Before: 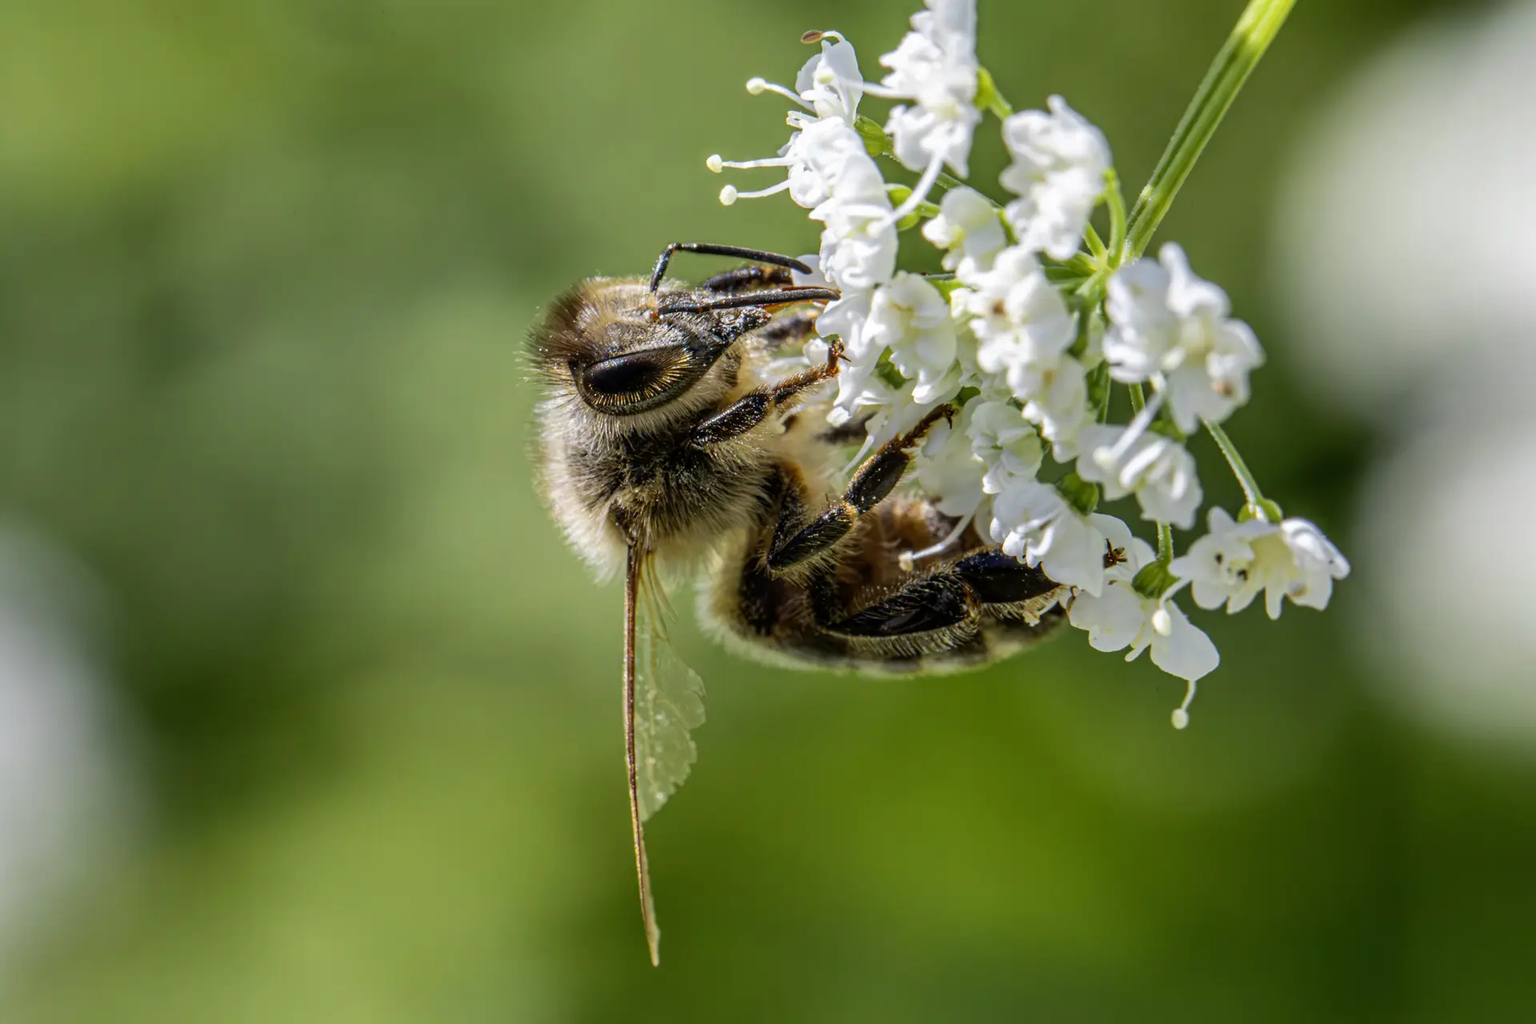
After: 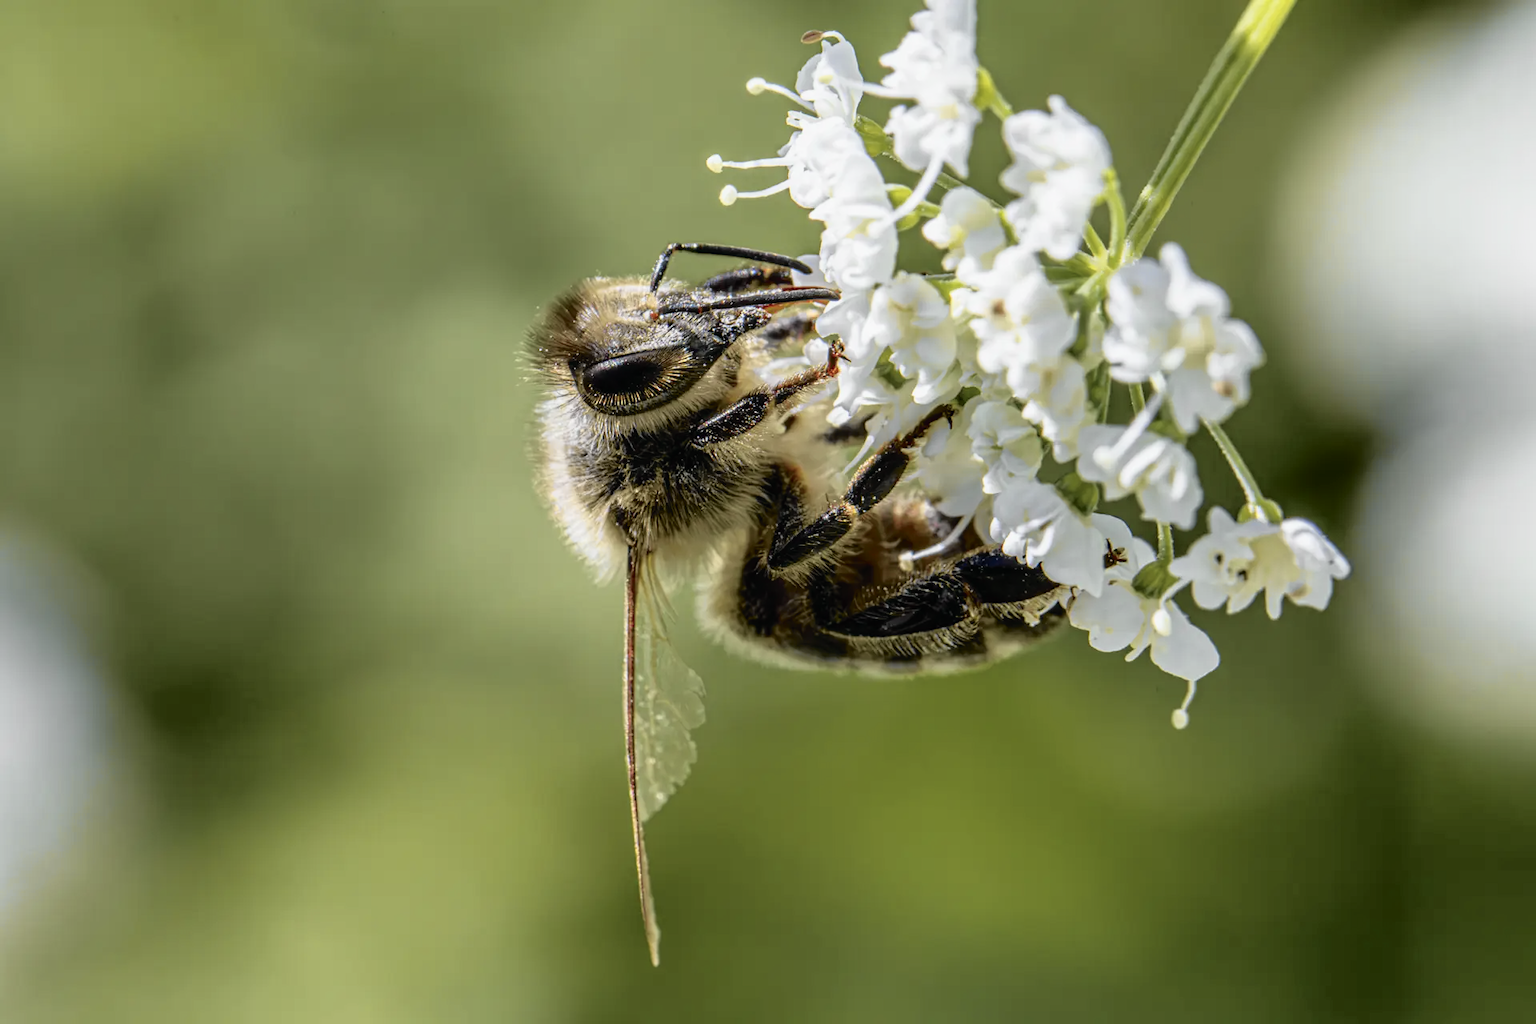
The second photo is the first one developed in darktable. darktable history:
tone curve: curves: ch0 [(0, 0.009) (0.105, 0.08) (0.195, 0.18) (0.283, 0.316) (0.384, 0.434) (0.485, 0.531) (0.638, 0.69) (0.81, 0.872) (1, 0.977)]; ch1 [(0, 0) (0.161, 0.092) (0.35, 0.33) (0.379, 0.401) (0.456, 0.469) (0.502, 0.5) (0.525, 0.518) (0.586, 0.617) (0.635, 0.655) (1, 1)]; ch2 [(0, 0) (0.371, 0.362) (0.437, 0.437) (0.48, 0.49) (0.53, 0.515) (0.56, 0.571) (0.622, 0.606) (1, 1)], color space Lab, independent channels, preserve colors none
